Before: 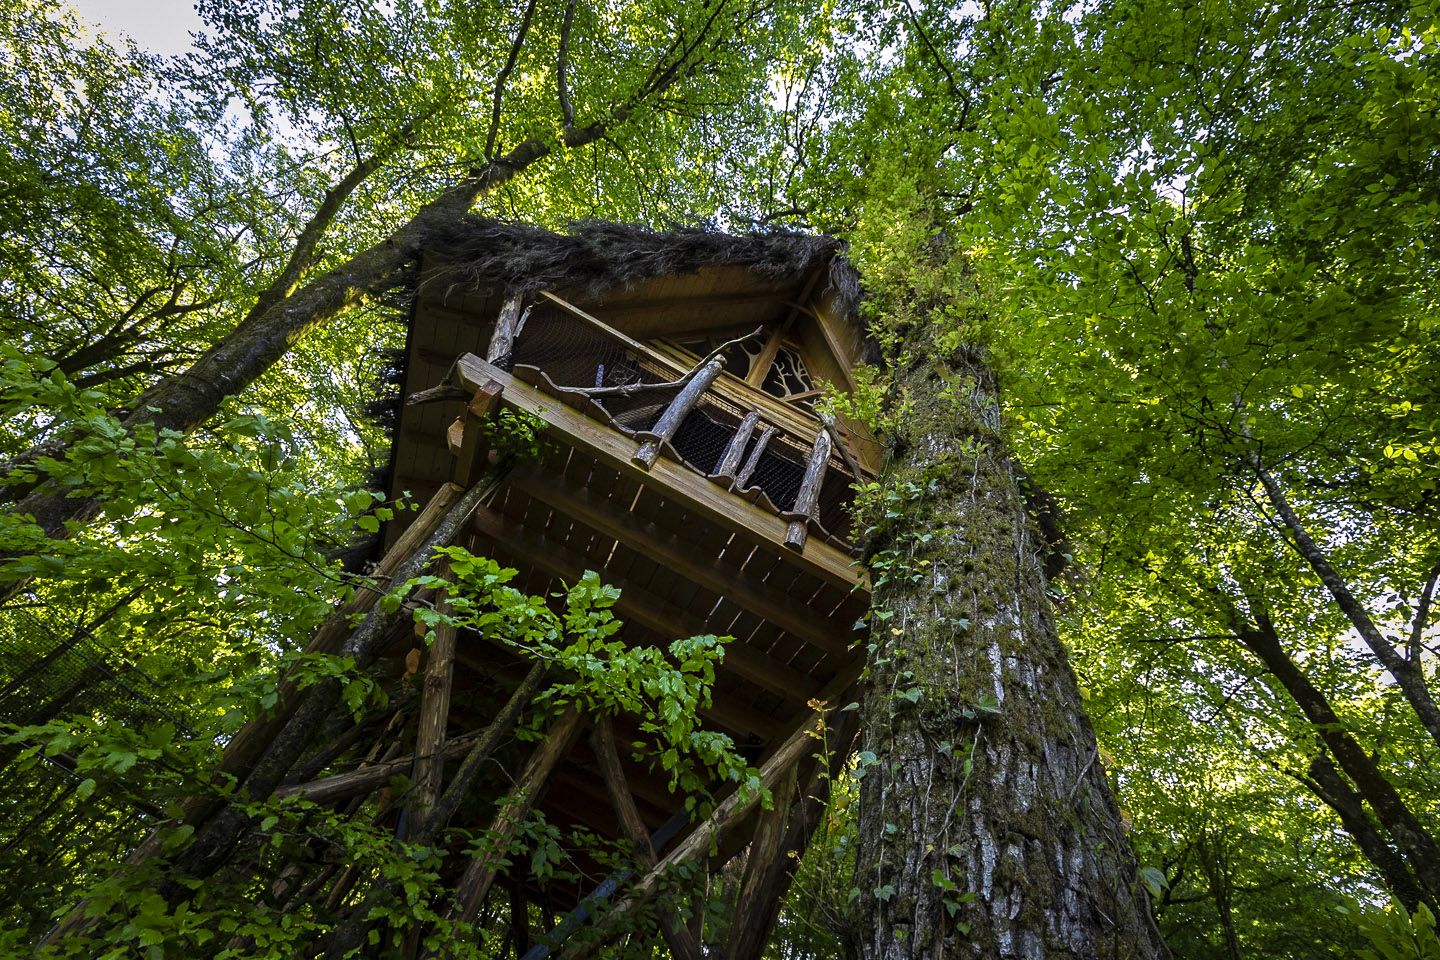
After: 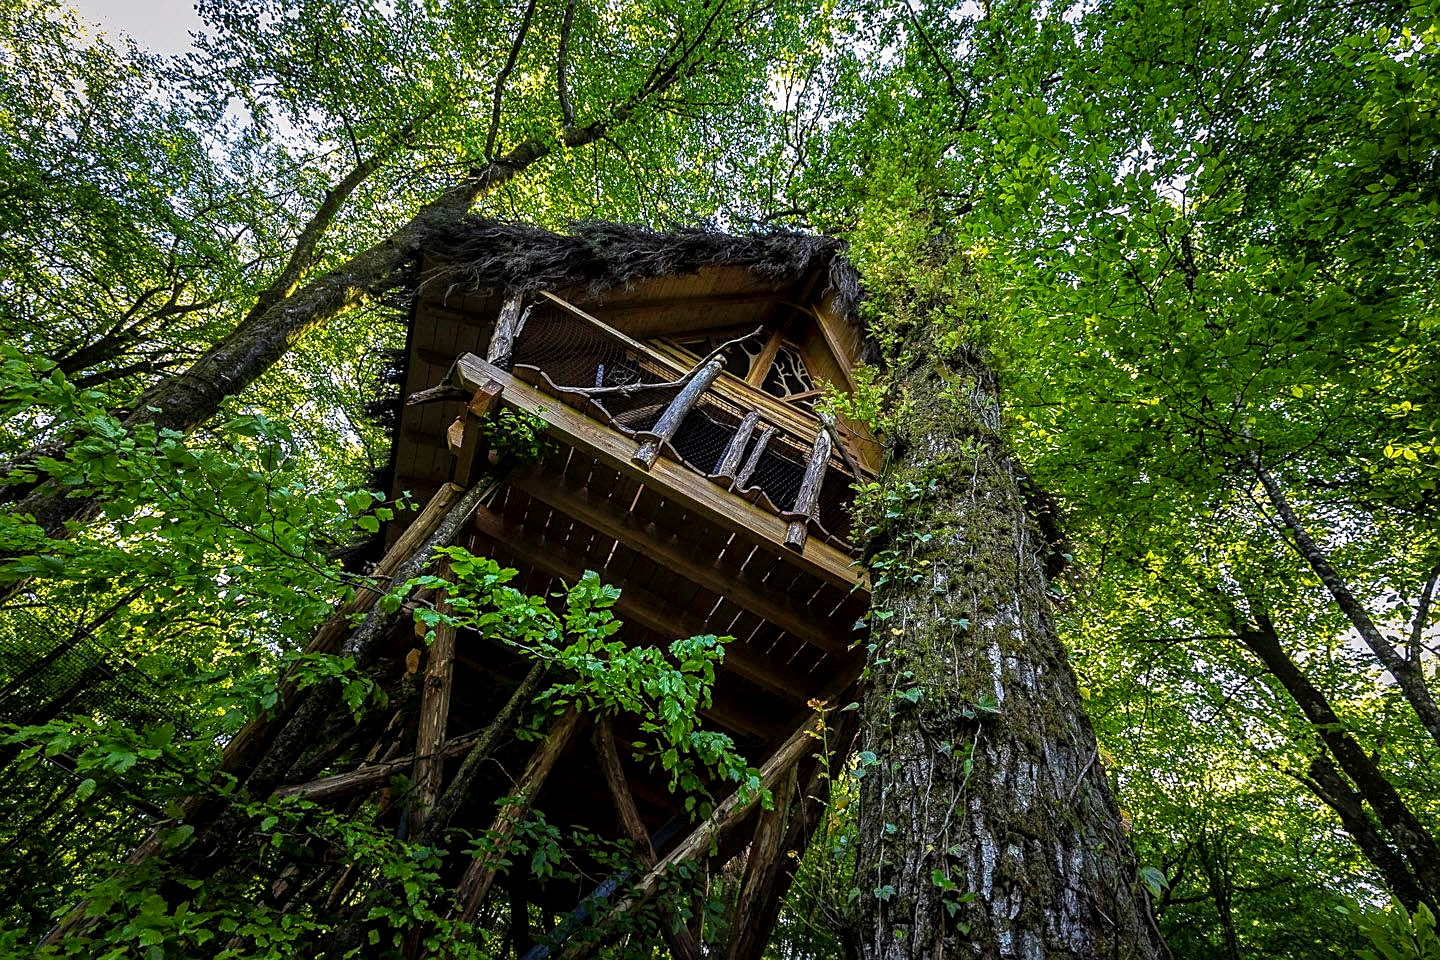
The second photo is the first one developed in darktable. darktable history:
sharpen: on, module defaults
local contrast: detail 130%
exposure: compensate highlight preservation false
